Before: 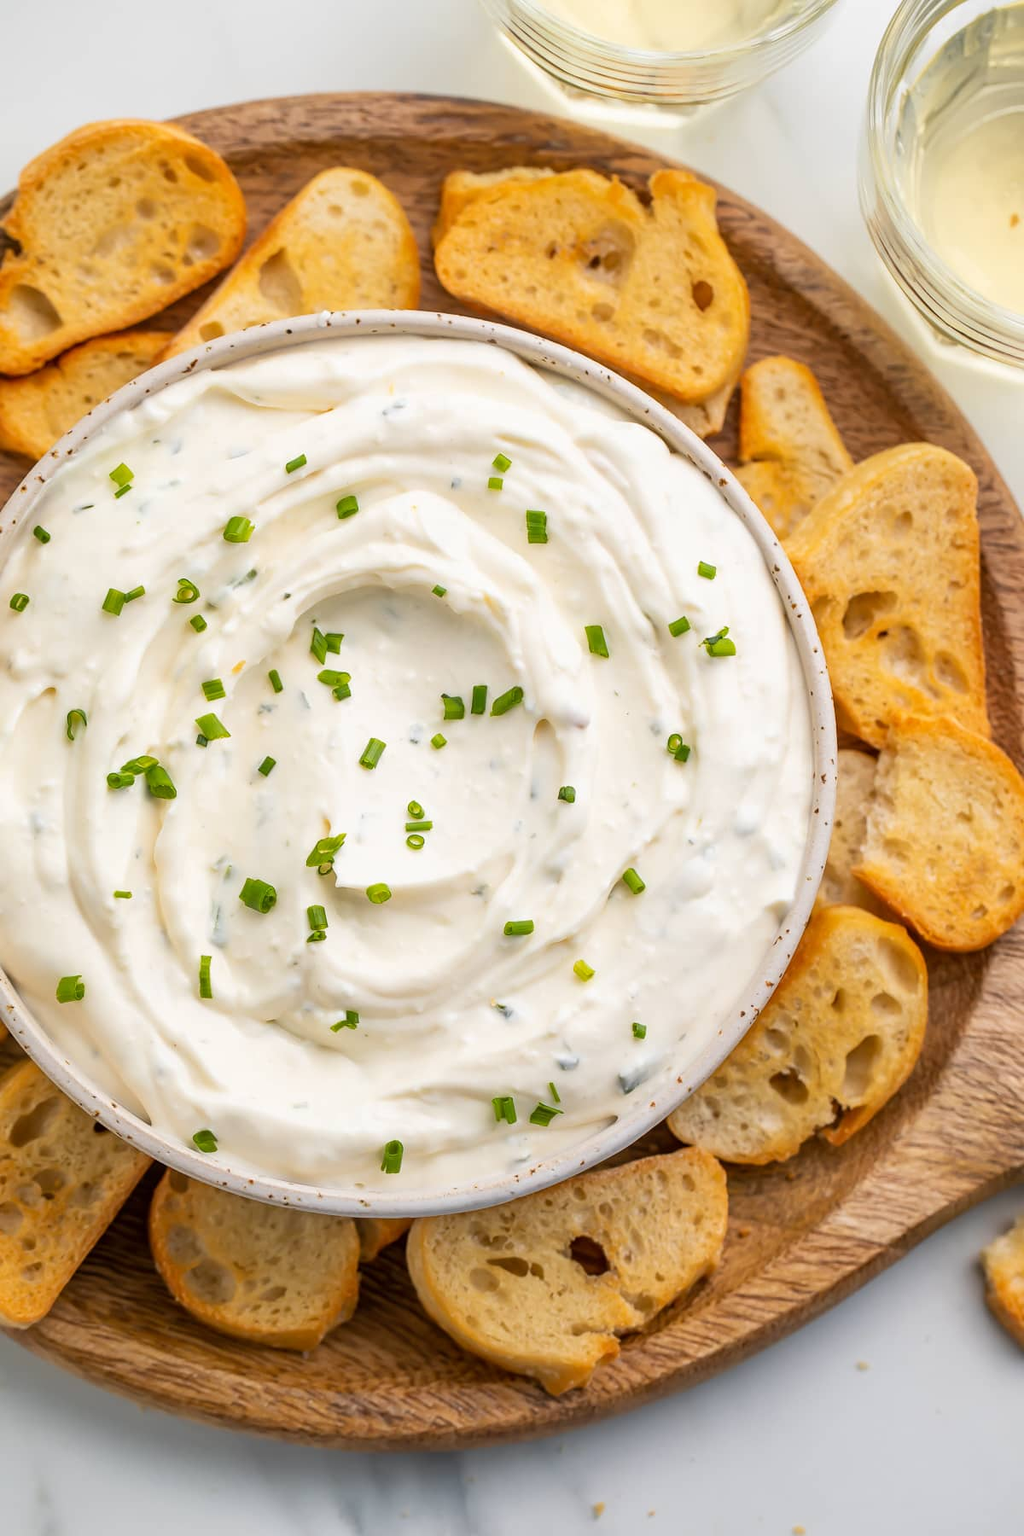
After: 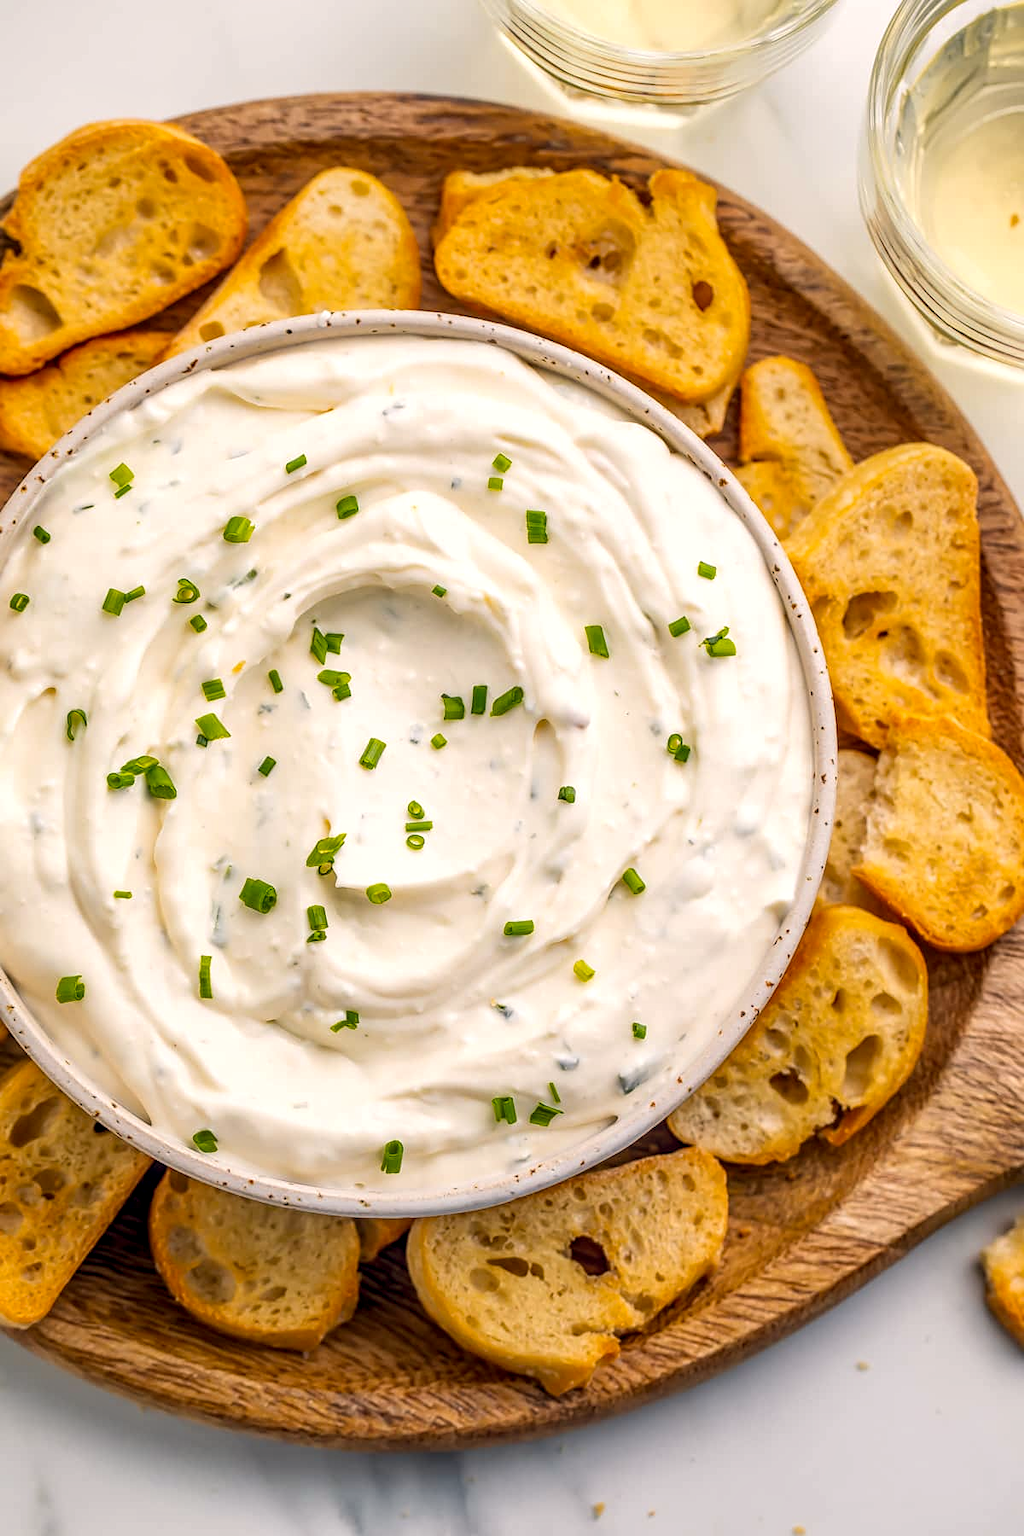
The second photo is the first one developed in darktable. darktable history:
local contrast: highlights 61%, detail 143%, midtone range 0.428
sharpen: amount 0.2
base curve: curves: ch0 [(0, 0) (0.283, 0.295) (1, 1)], preserve colors none
color balance rgb: shadows lift › hue 87.51°, highlights gain › chroma 1.62%, highlights gain › hue 55.1°, global offset › chroma 0.06%, global offset › hue 253.66°, linear chroma grading › global chroma 0.5%, perceptual saturation grading › global saturation 16.38%
